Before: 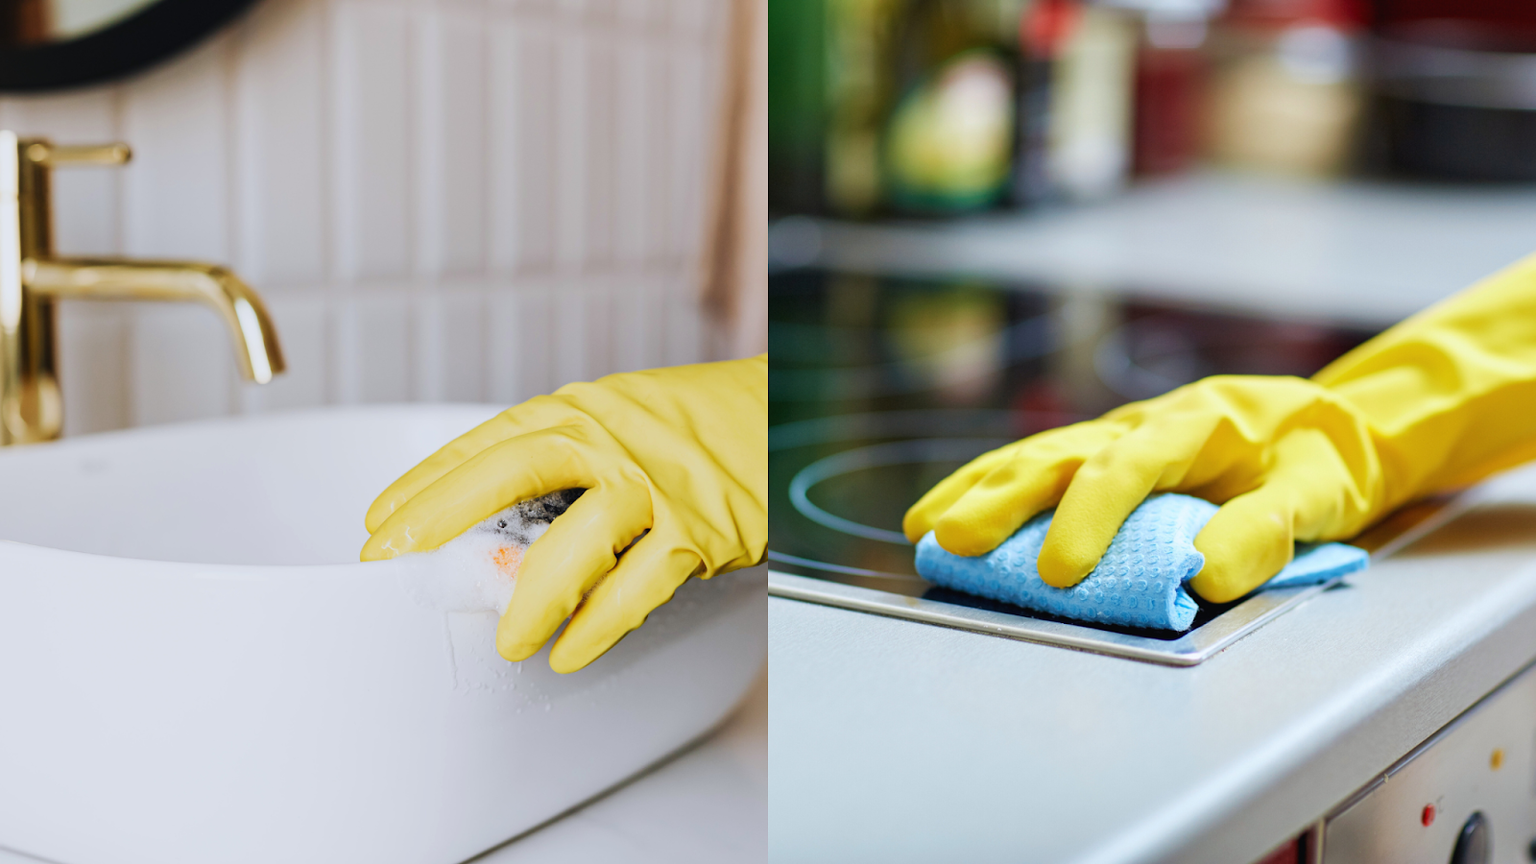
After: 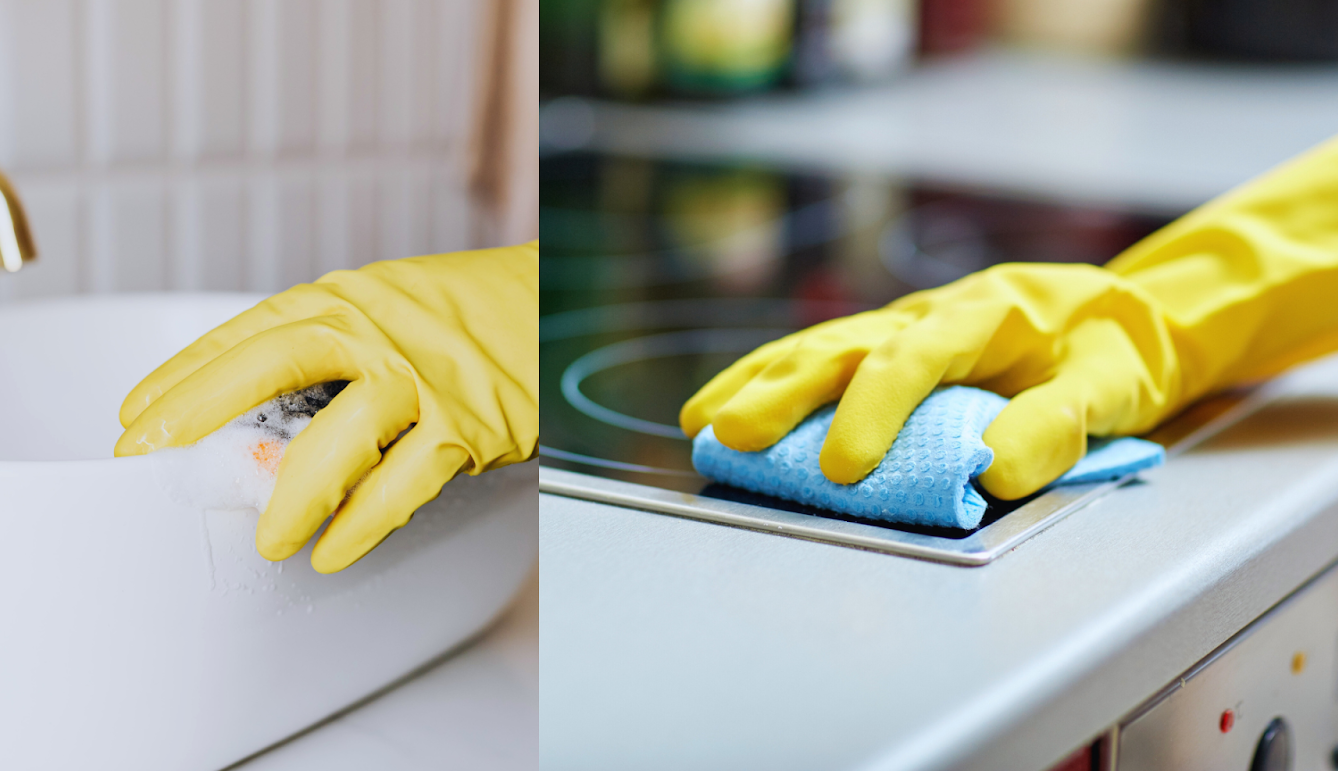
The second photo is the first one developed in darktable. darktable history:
contrast equalizer: y [[0.5 ×6], [0.5 ×6], [0.5, 0.5, 0.501, 0.545, 0.707, 0.863], [0 ×6], [0 ×6]]
crop: left 16.315%, top 14.246%
